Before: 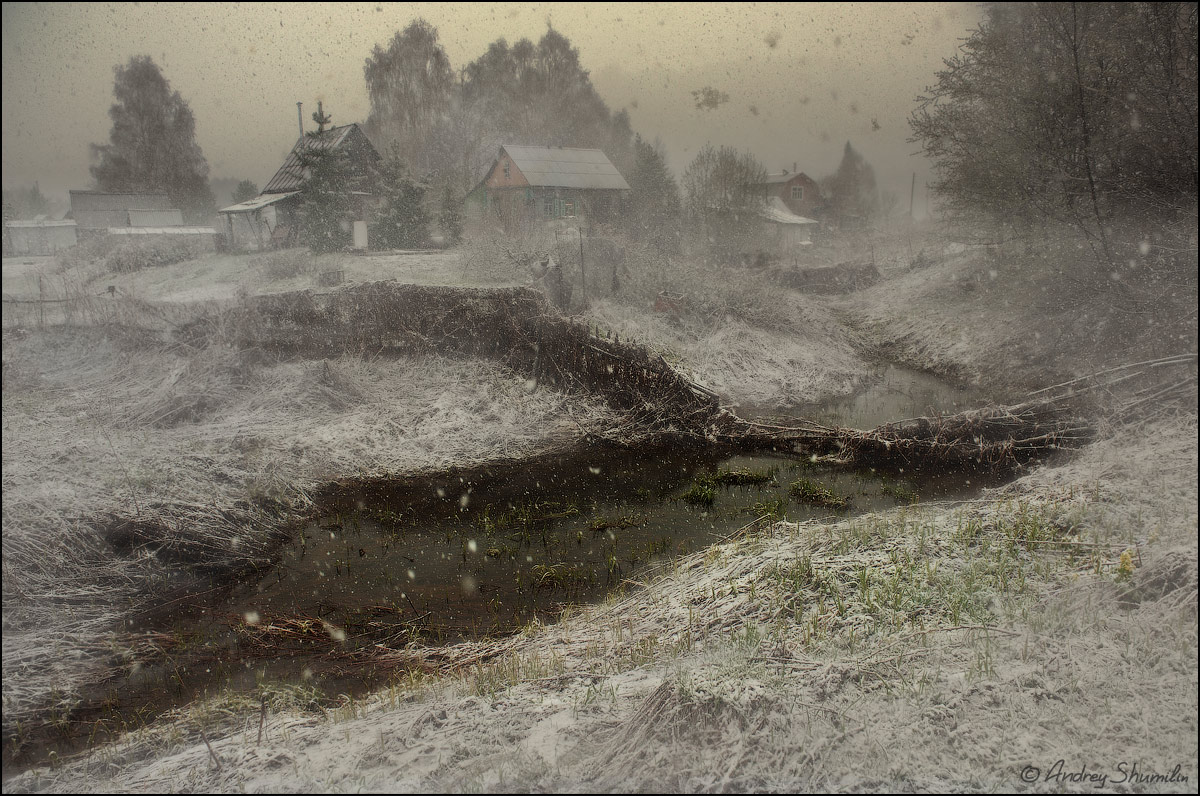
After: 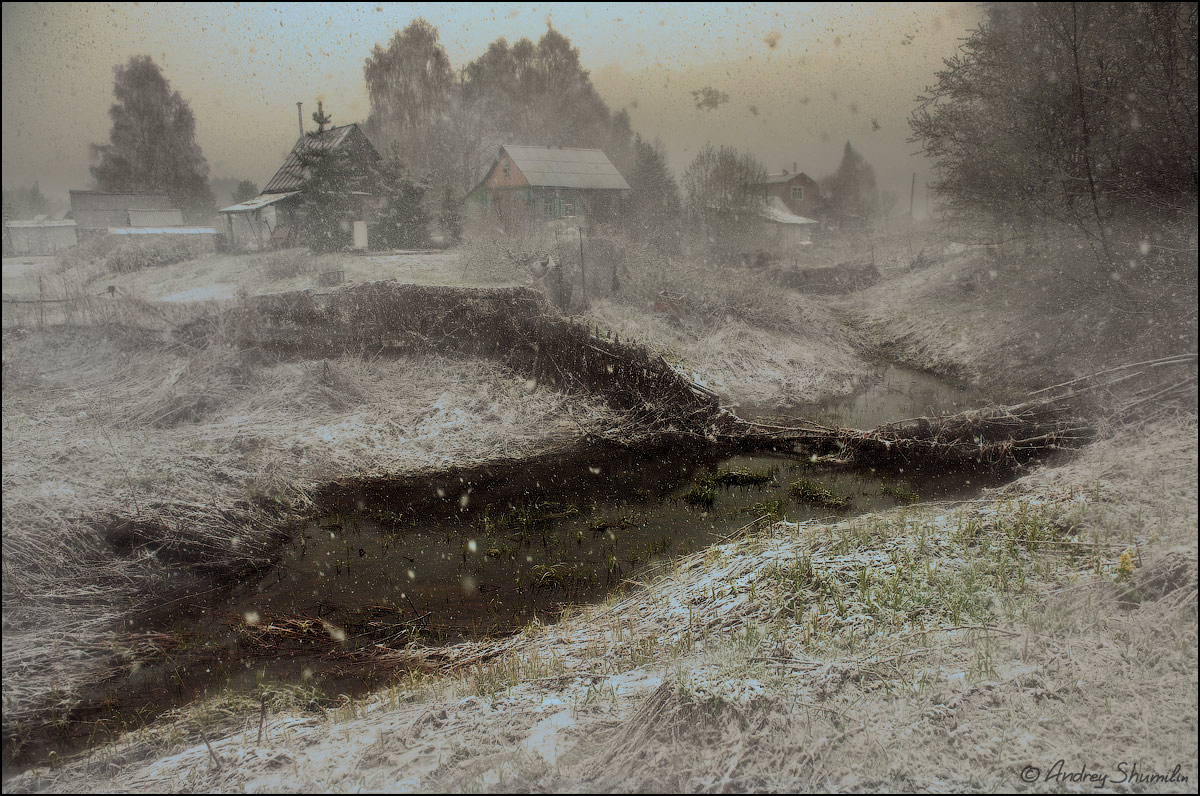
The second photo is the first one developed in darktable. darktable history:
levels: levels [0.031, 0.5, 0.969]
split-toning: shadows › hue 351.18°, shadows › saturation 0.86, highlights › hue 218.82°, highlights › saturation 0.73, balance -19.167
